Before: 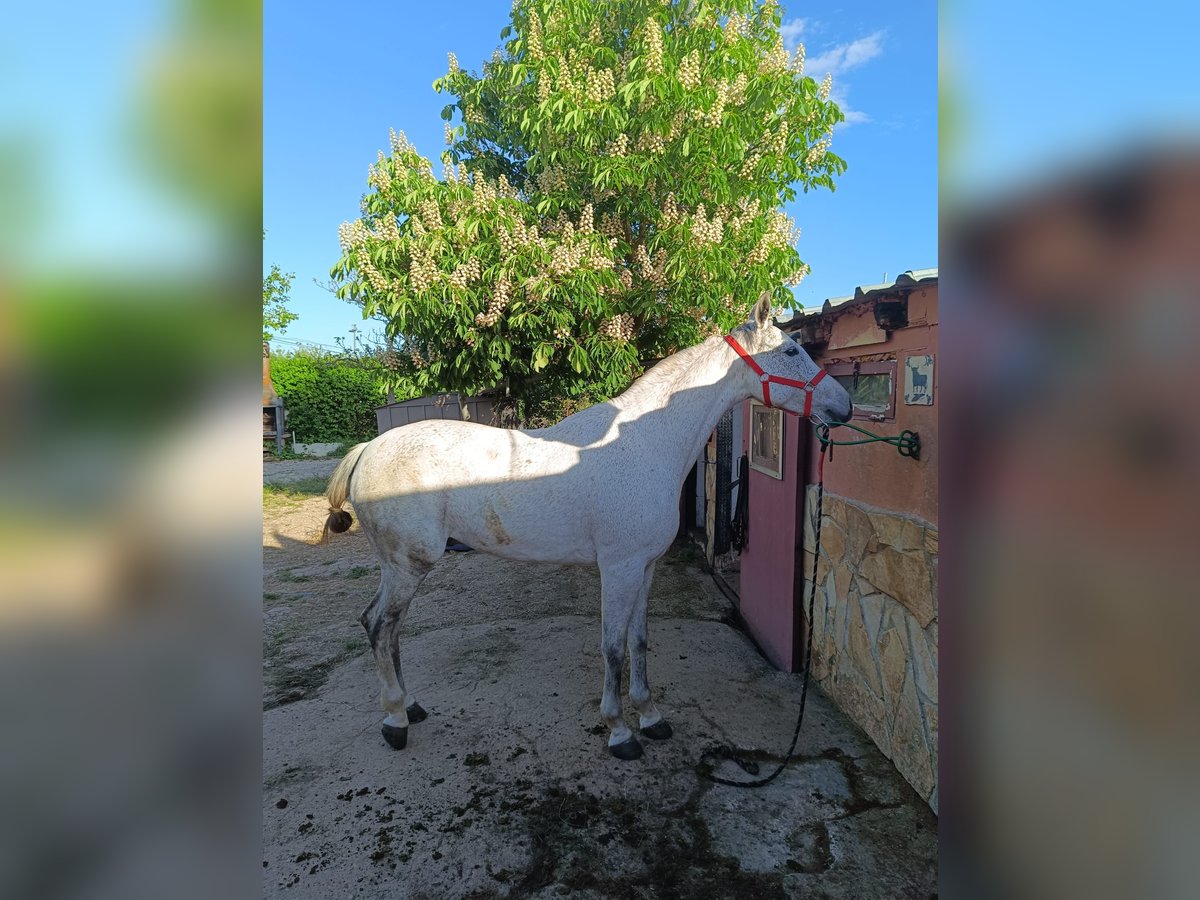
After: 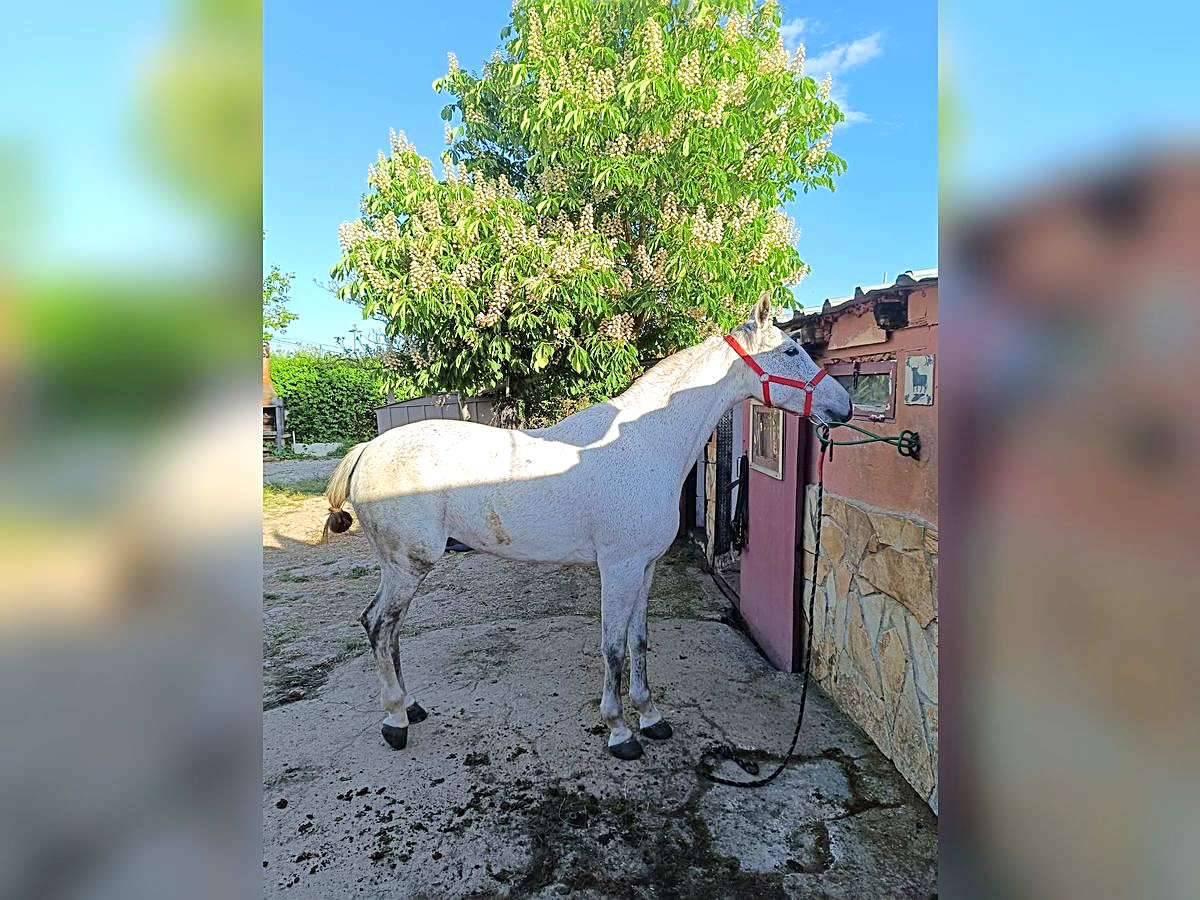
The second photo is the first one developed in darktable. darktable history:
sharpen: on, module defaults
tone equalizer: -8 EV 0.964 EV, -7 EV 1.02 EV, -6 EV 0.995 EV, -5 EV 1.04 EV, -4 EV 1.01 EV, -3 EV 0.744 EV, -2 EV 0.485 EV, -1 EV 0.231 EV, edges refinement/feathering 500, mask exposure compensation -1.57 EV, preserve details no
contrast equalizer: y [[0.5, 0.542, 0.583, 0.625, 0.667, 0.708], [0.5 ×6], [0.5 ×6], [0 ×6], [0 ×6]], mix 0.286
